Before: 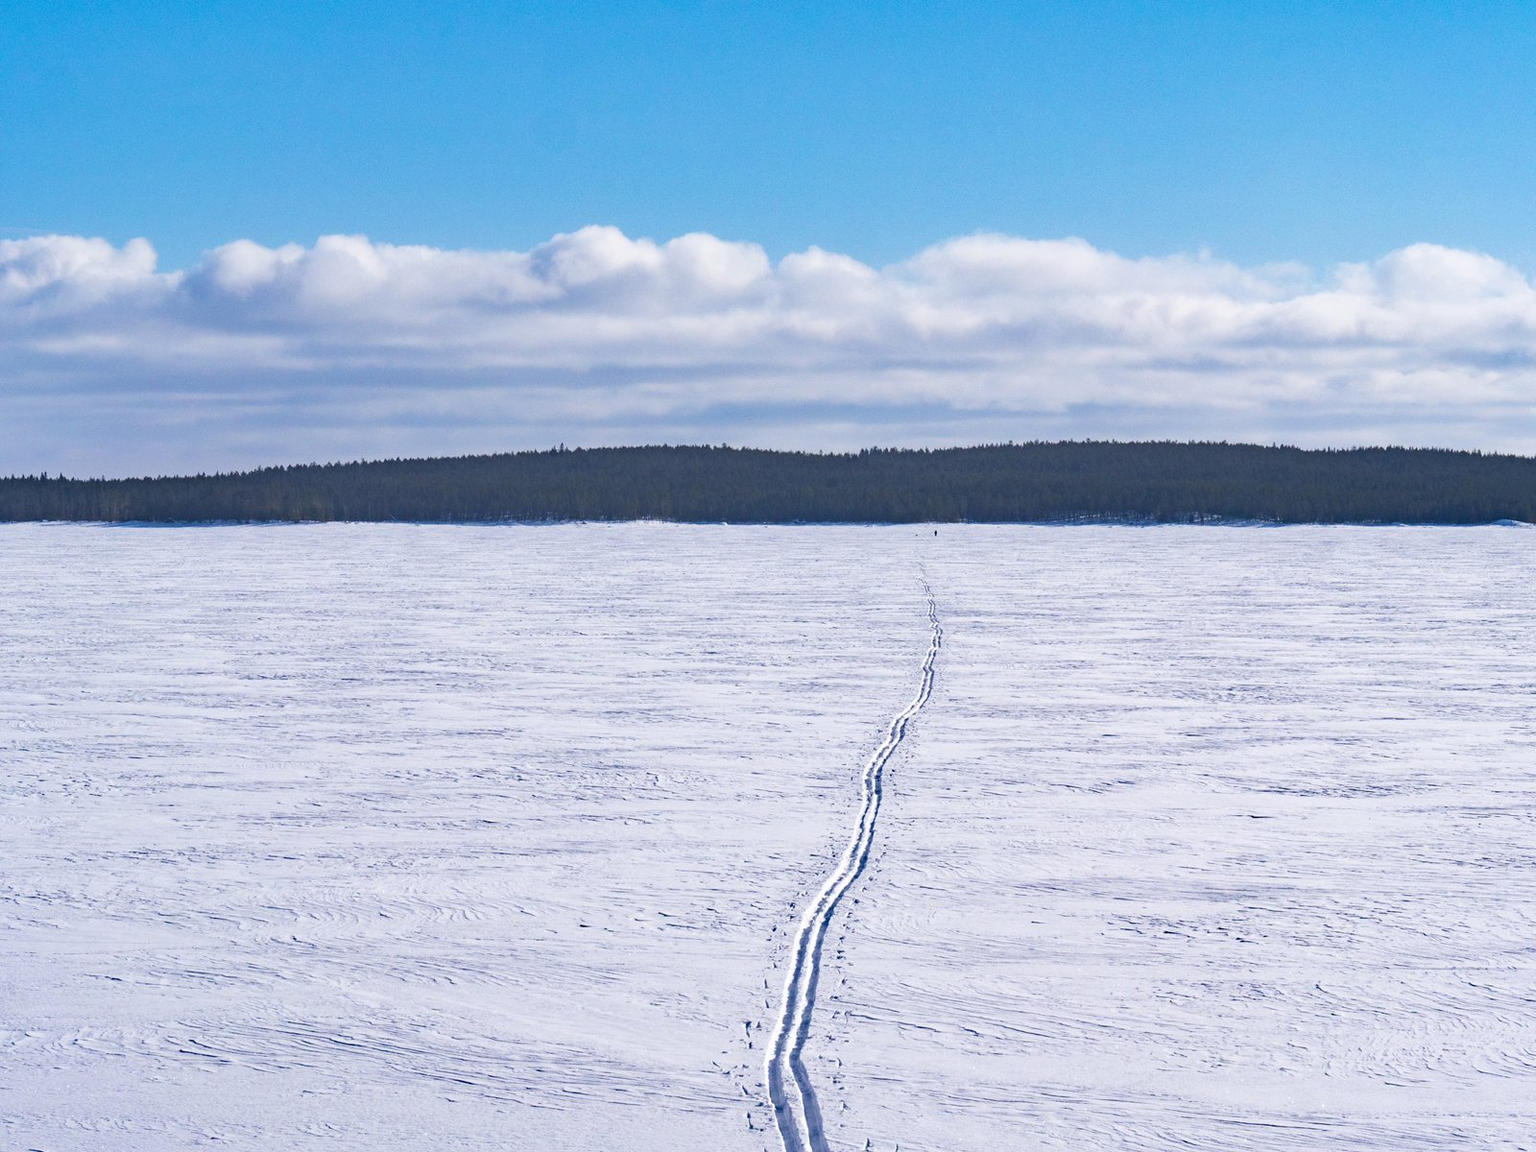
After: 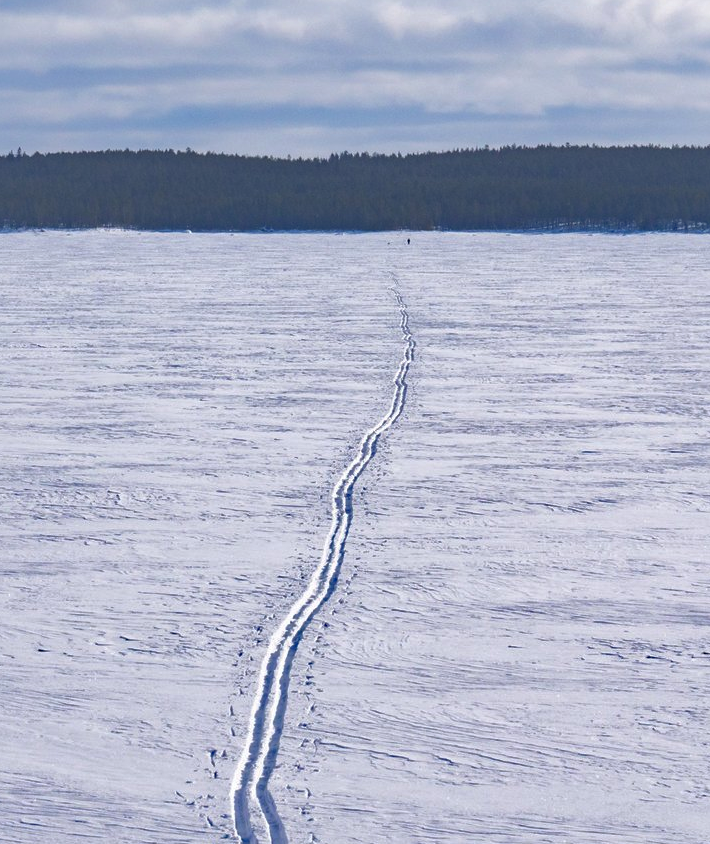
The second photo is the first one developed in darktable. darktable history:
crop: left 35.432%, top 26.233%, right 20.145%, bottom 3.432%
shadows and highlights: on, module defaults
tone equalizer: on, module defaults
